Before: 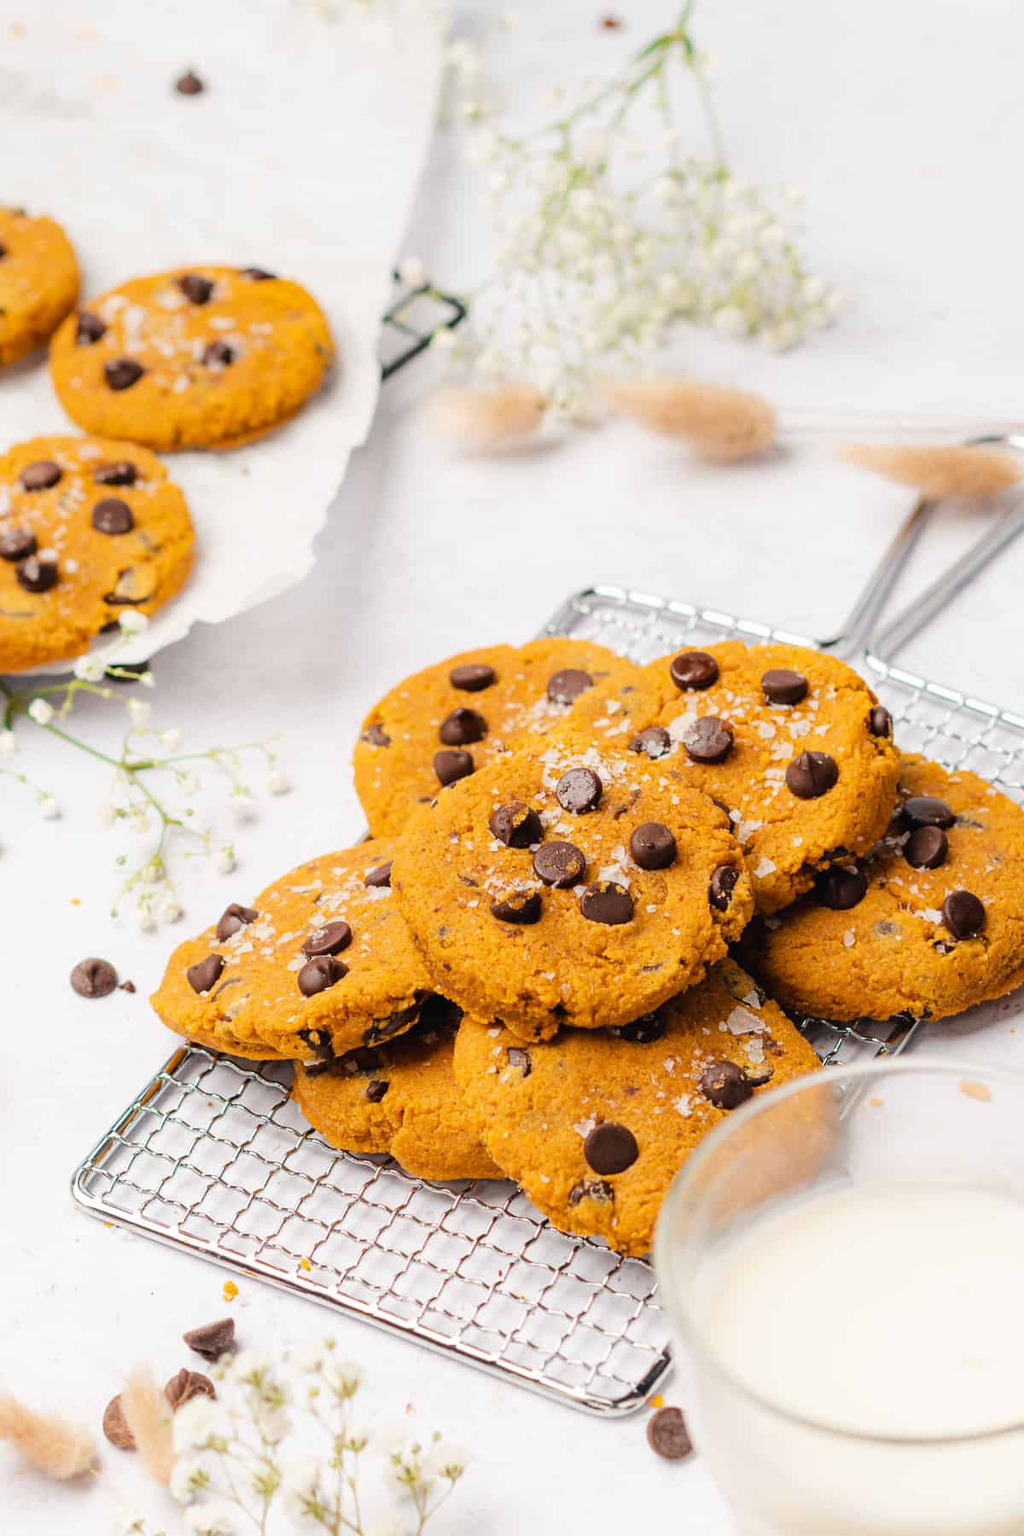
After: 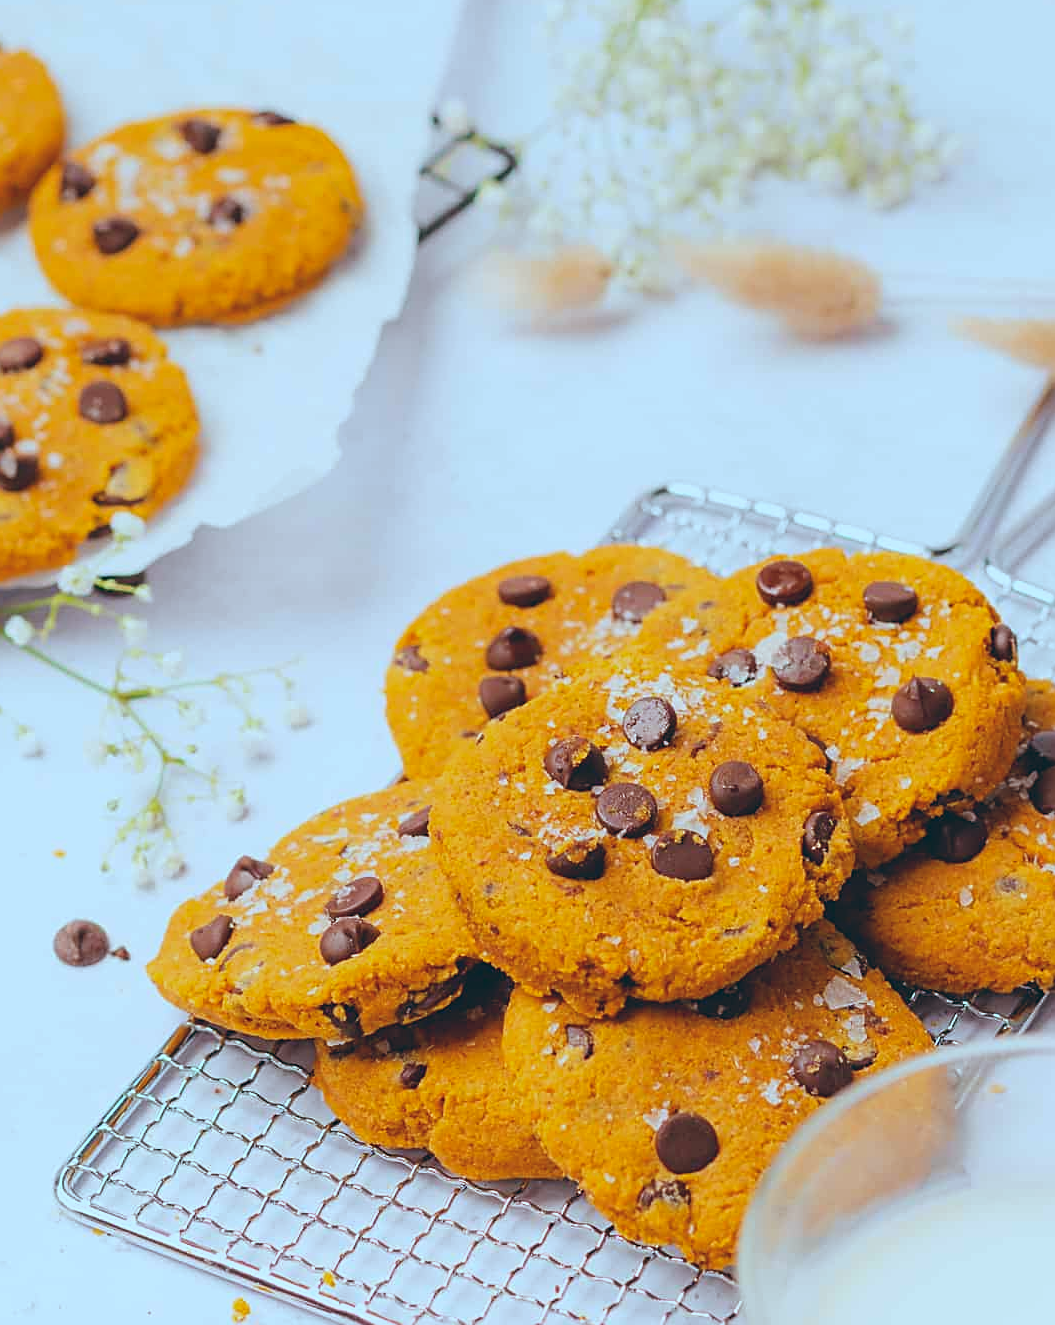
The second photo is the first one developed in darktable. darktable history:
white balance: red 0.984, blue 1.059
sharpen: on, module defaults
crop and rotate: left 2.425%, top 11.305%, right 9.6%, bottom 15.08%
color balance: lift [1.003, 0.993, 1.001, 1.007], gamma [1.018, 1.072, 0.959, 0.928], gain [0.974, 0.873, 1.031, 1.127]
lowpass: radius 0.1, contrast 0.85, saturation 1.1, unbound 0
